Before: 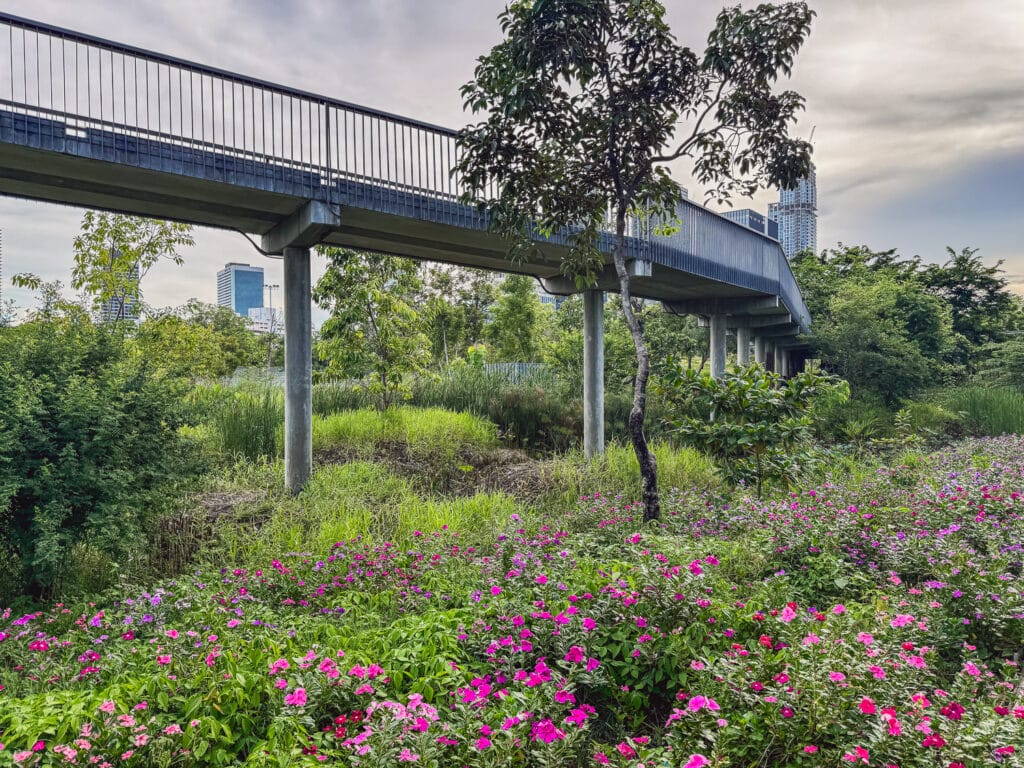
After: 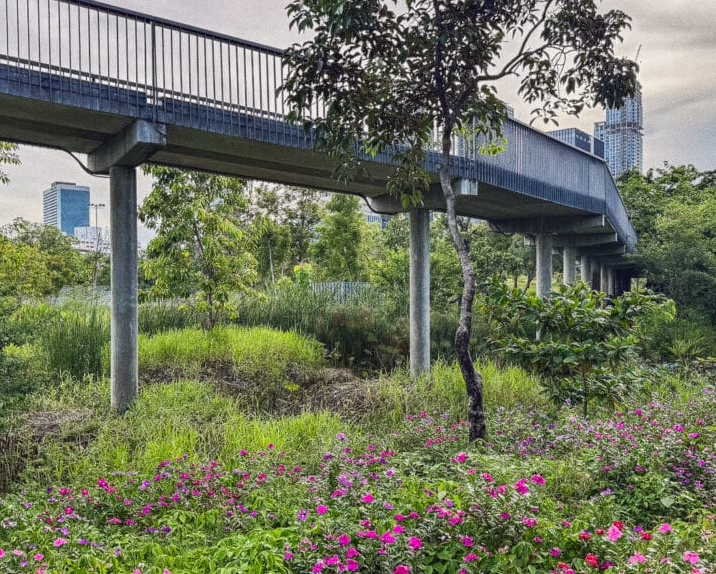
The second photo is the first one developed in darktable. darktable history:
grain: coarseness 0.09 ISO
crop and rotate: left 17.046%, top 10.659%, right 12.989%, bottom 14.553%
